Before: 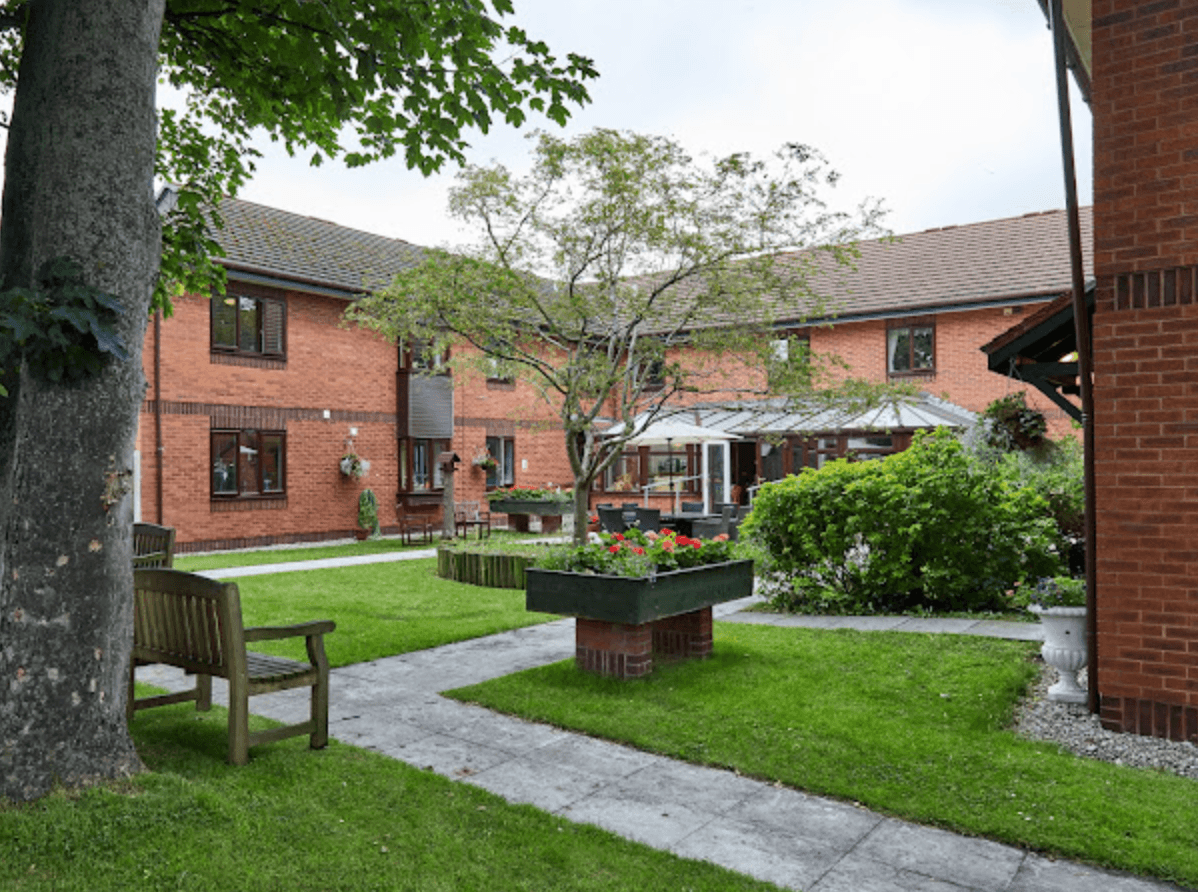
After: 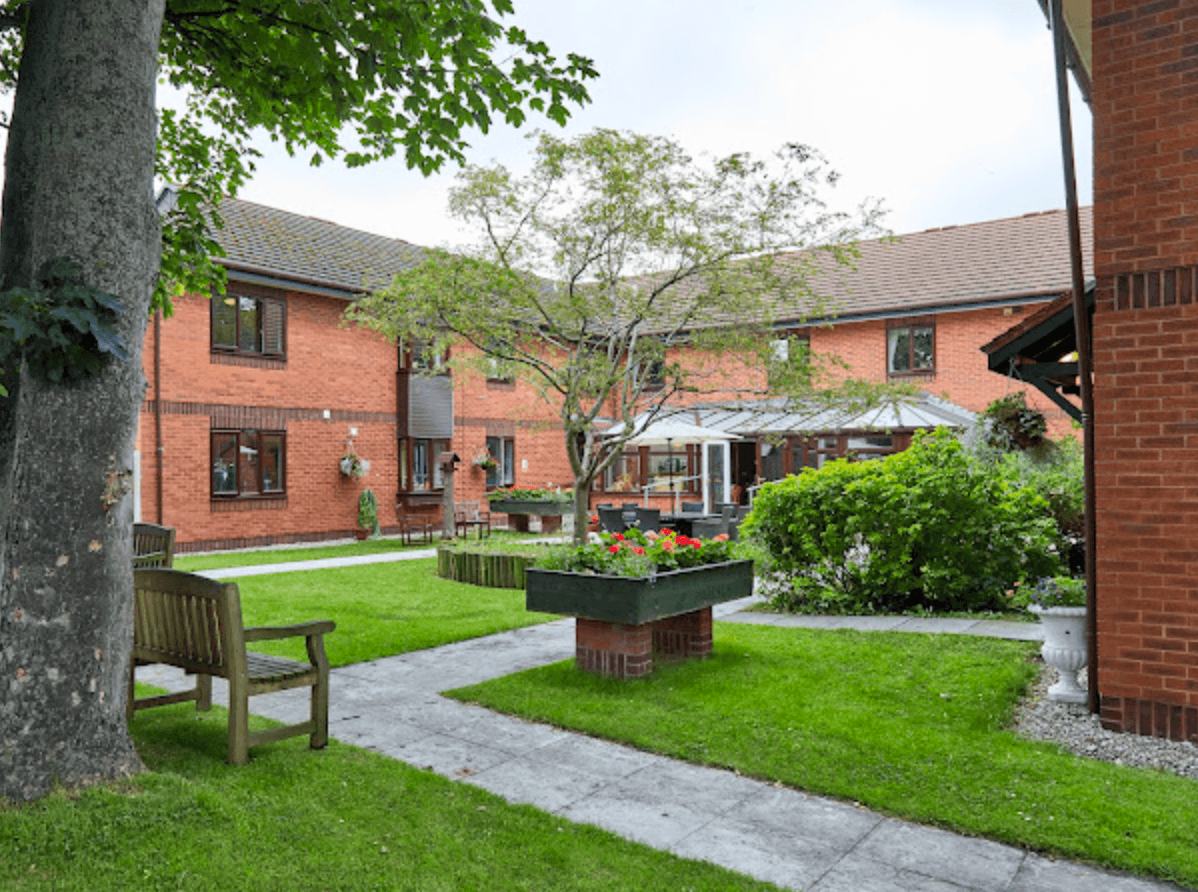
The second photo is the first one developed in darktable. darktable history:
color balance rgb: perceptual saturation grading › global saturation -0.017%
contrast brightness saturation: brightness 0.091, saturation 0.193
exposure: black level correction 0.001, compensate highlight preservation false
